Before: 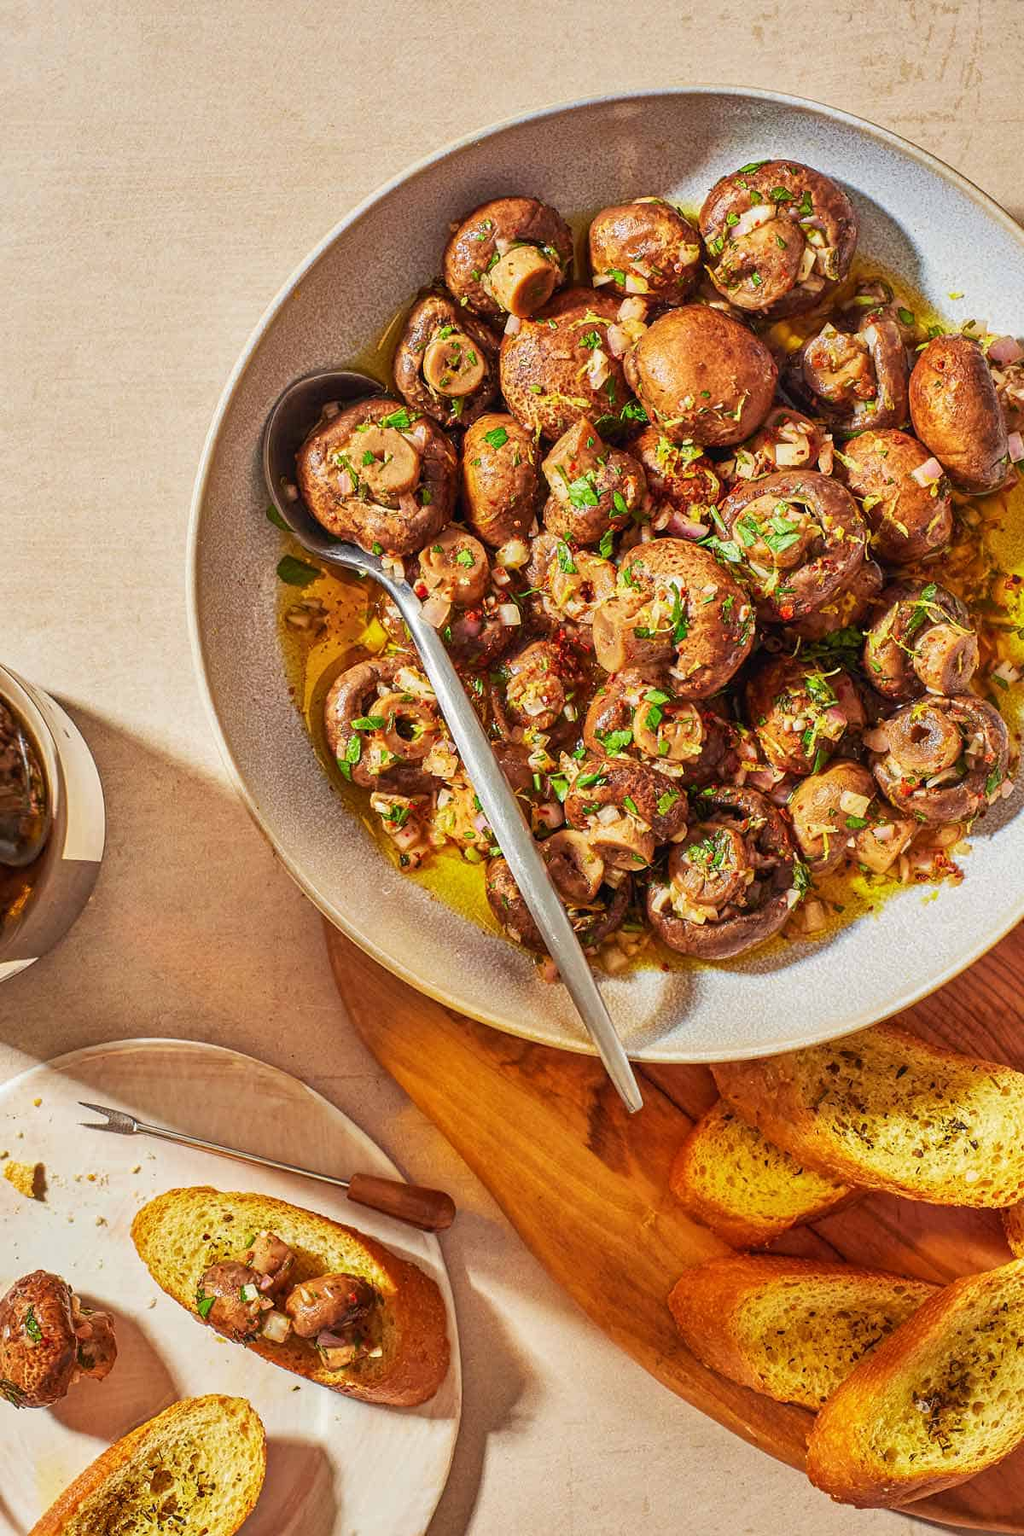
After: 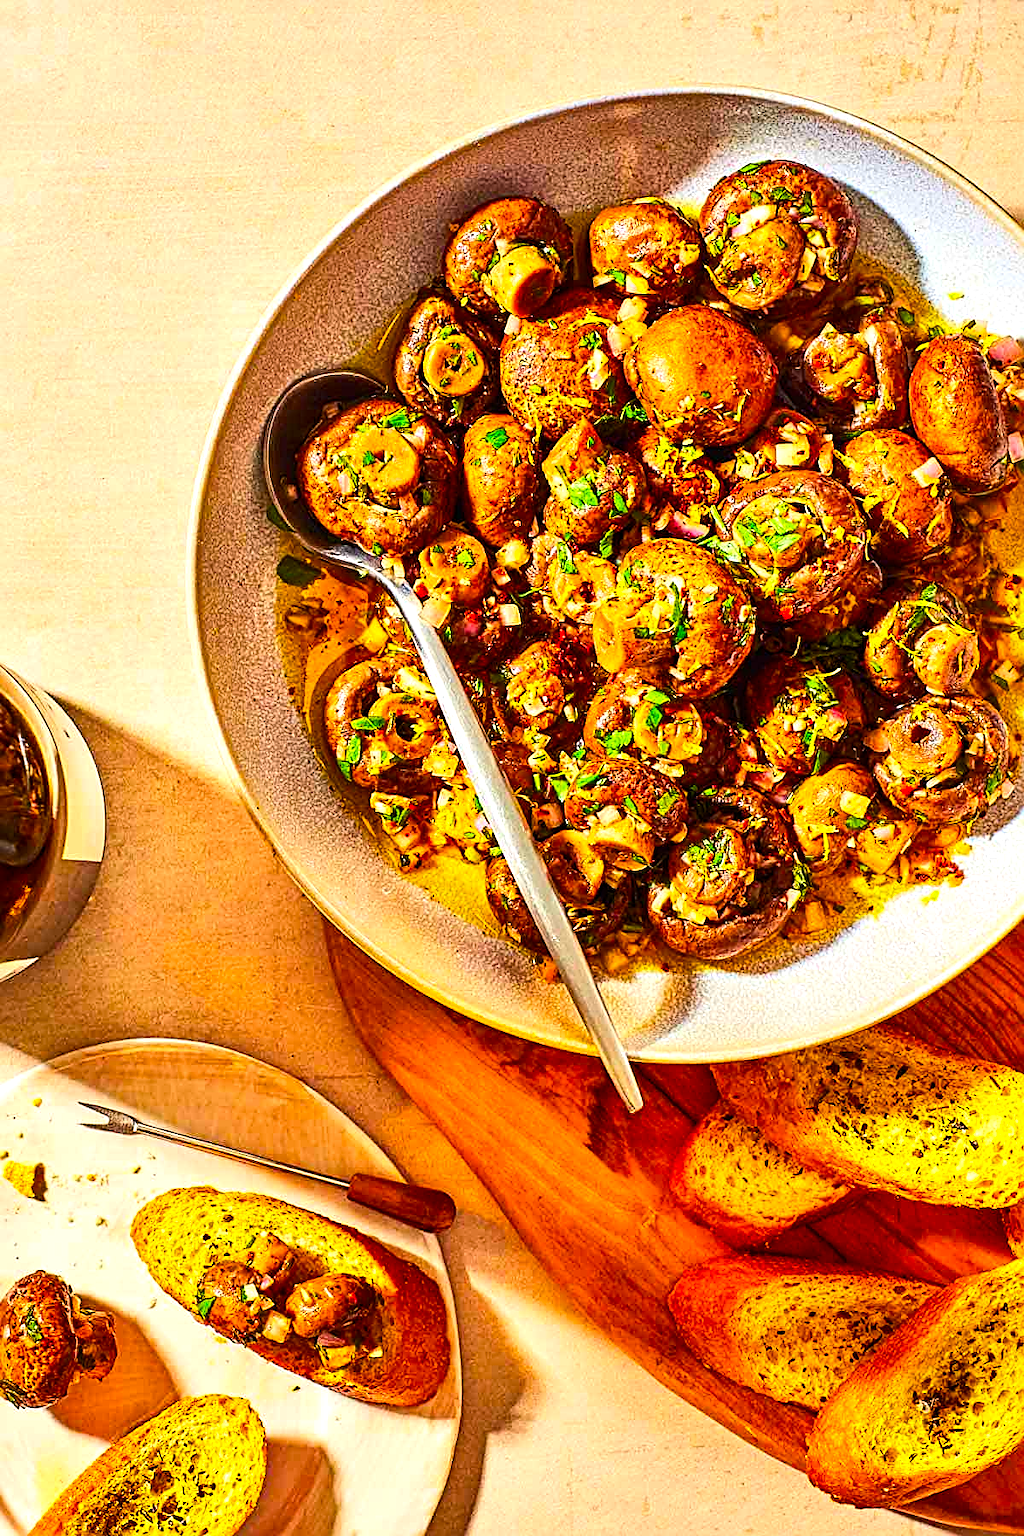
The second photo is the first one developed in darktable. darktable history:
exposure: exposure 0.2 EV, compensate highlight preservation false
sharpen: radius 2.584, amount 0.688
color balance rgb: perceptual saturation grading › global saturation 25%, global vibrance 20%
tone equalizer: -8 EV -0.417 EV, -7 EV -0.389 EV, -6 EV -0.333 EV, -5 EV -0.222 EV, -3 EV 0.222 EV, -2 EV 0.333 EV, -1 EV 0.389 EV, +0 EV 0.417 EV, edges refinement/feathering 500, mask exposure compensation -1.57 EV, preserve details no
contrast brightness saturation: contrast 0.16, saturation 0.32
